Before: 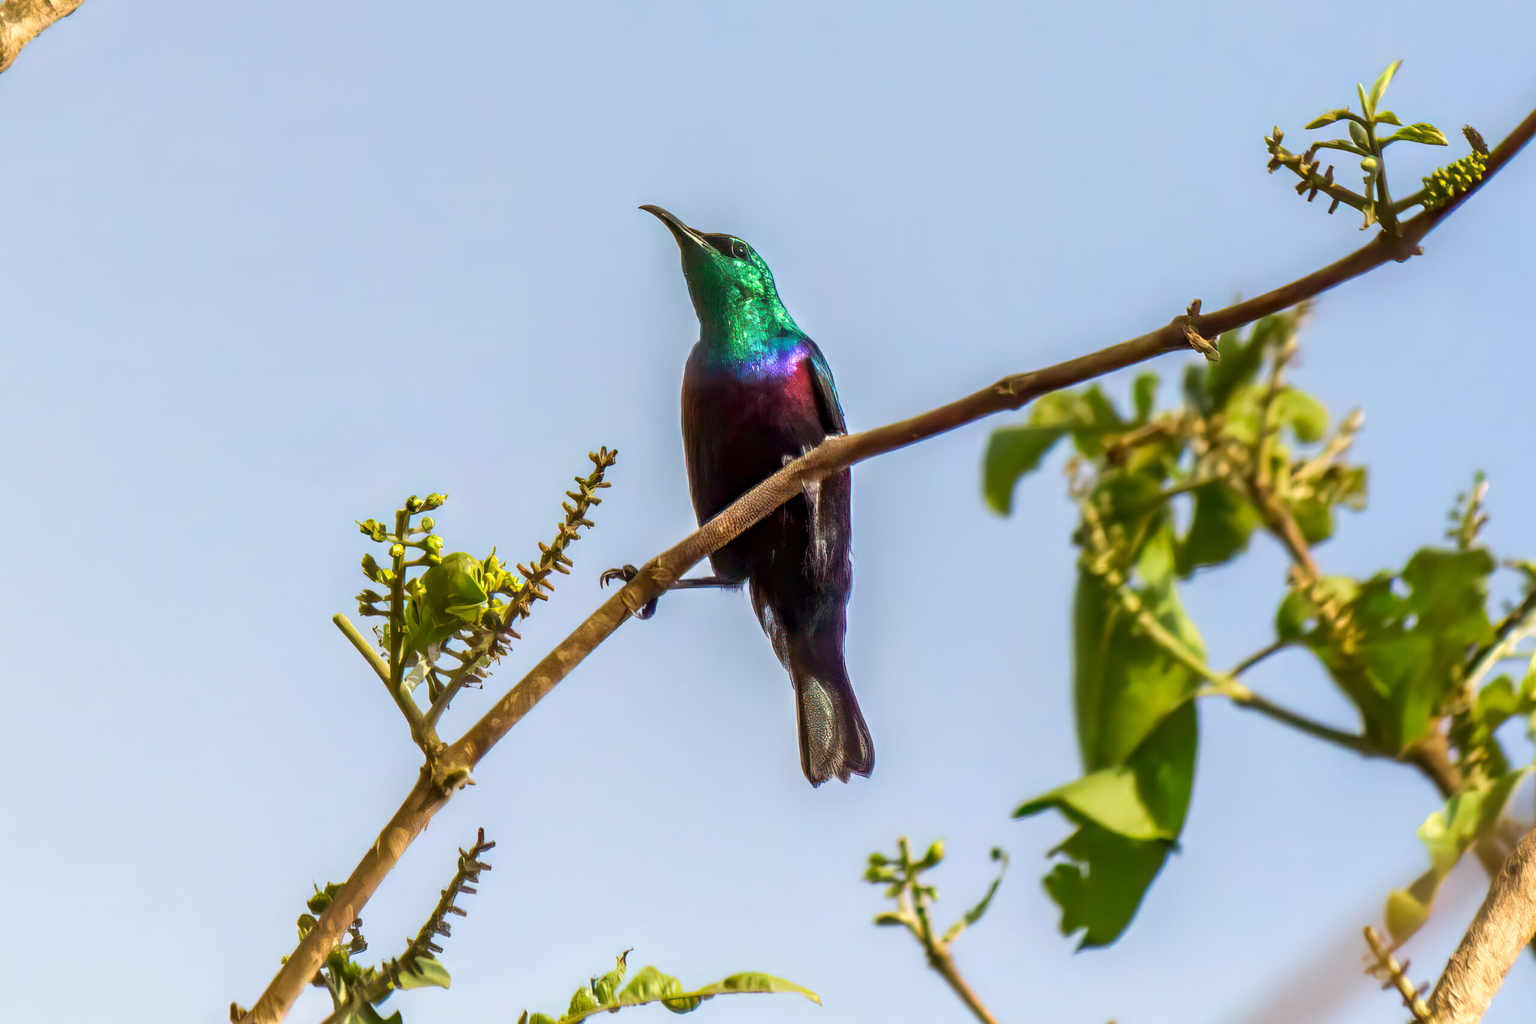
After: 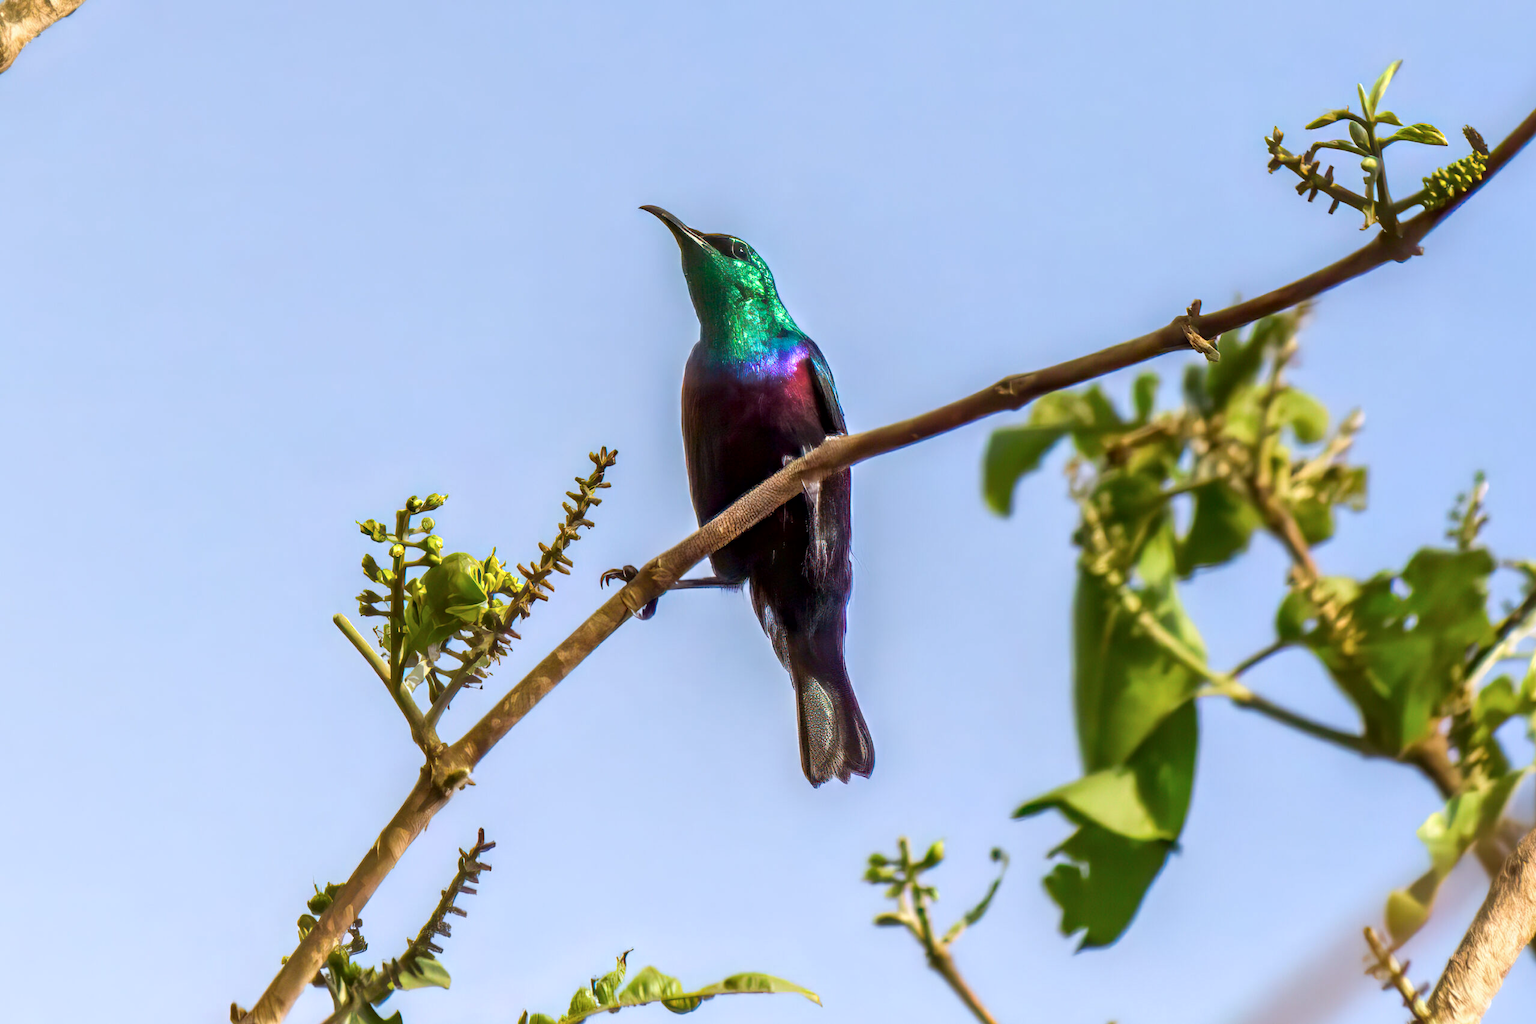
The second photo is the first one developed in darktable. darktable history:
color calibration: illuminant as shot in camera, x 0.358, y 0.373, temperature 4628.91 K
rgb curve: mode RGB, independent channels
local contrast: mode bilateral grid, contrast 20, coarseness 50, detail 120%, midtone range 0.2
color balance: contrast -0.5%
